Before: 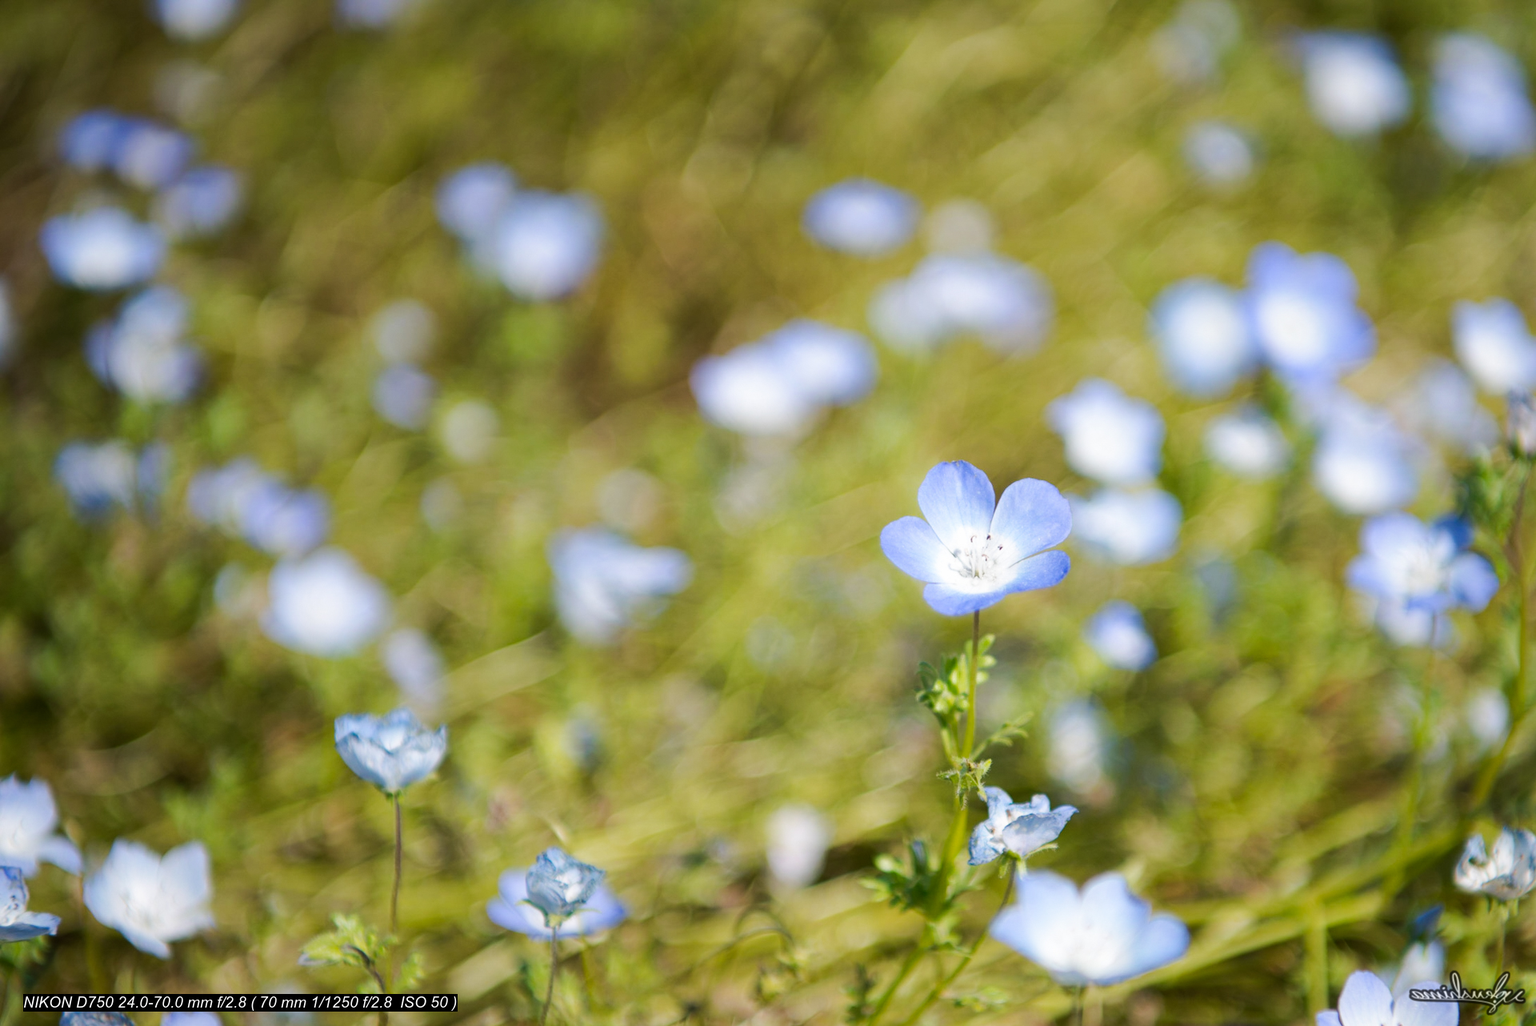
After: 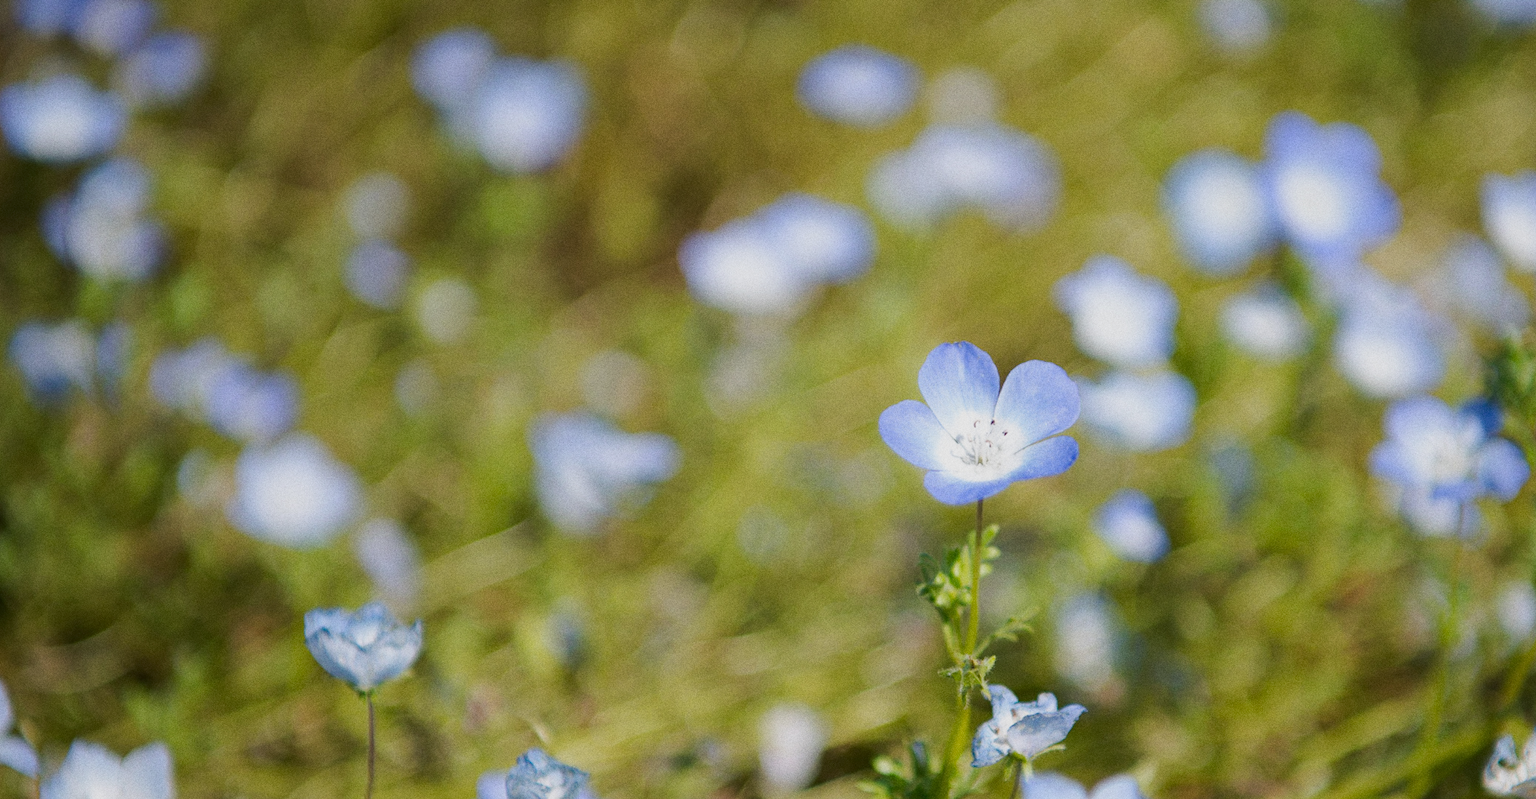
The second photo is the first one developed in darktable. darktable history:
crop and rotate: left 2.991%, top 13.302%, right 1.981%, bottom 12.636%
exposure: exposure -0.36 EV, compensate highlight preservation false
grain: coarseness 0.09 ISO
color calibration: illuminant same as pipeline (D50), x 0.346, y 0.359, temperature 5002.42 K
